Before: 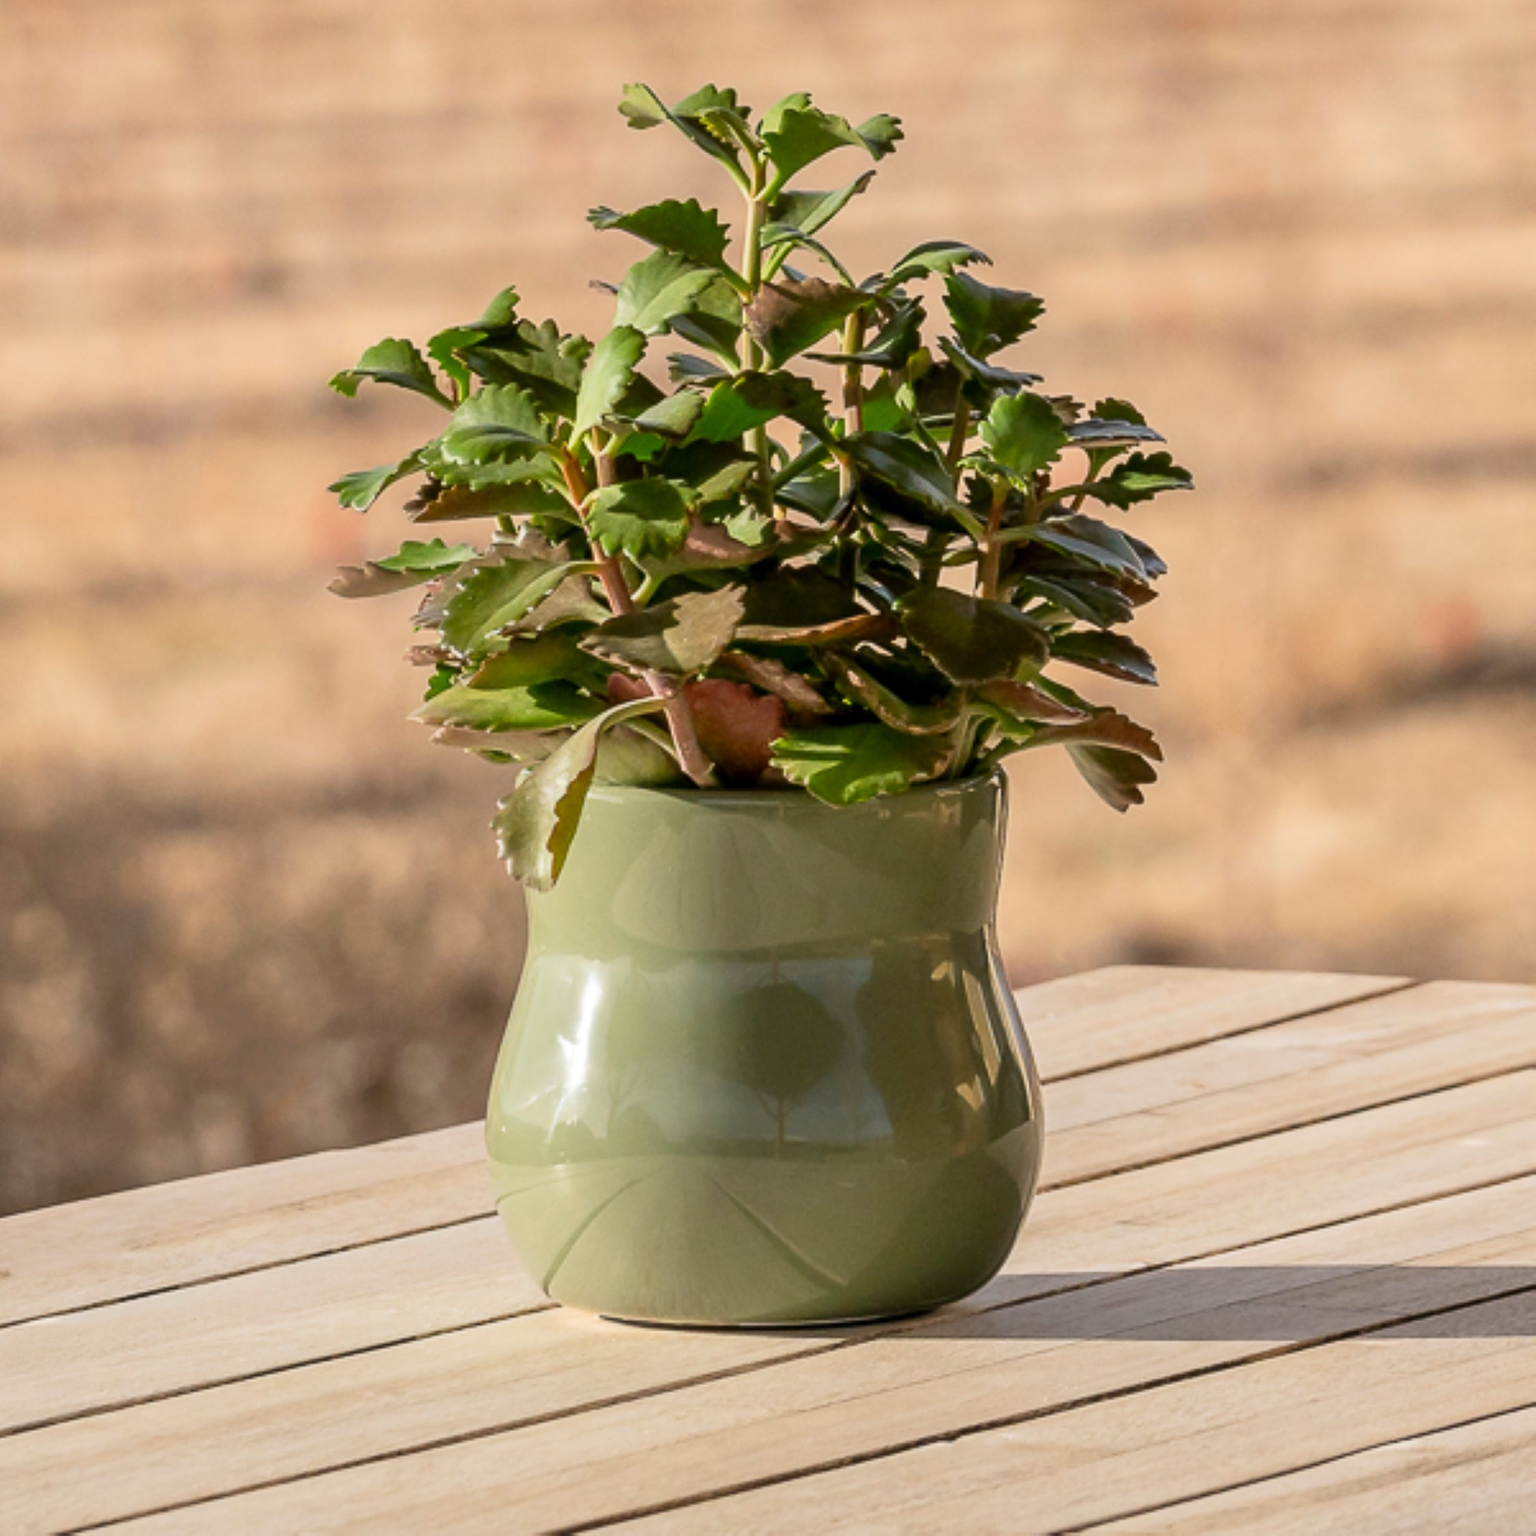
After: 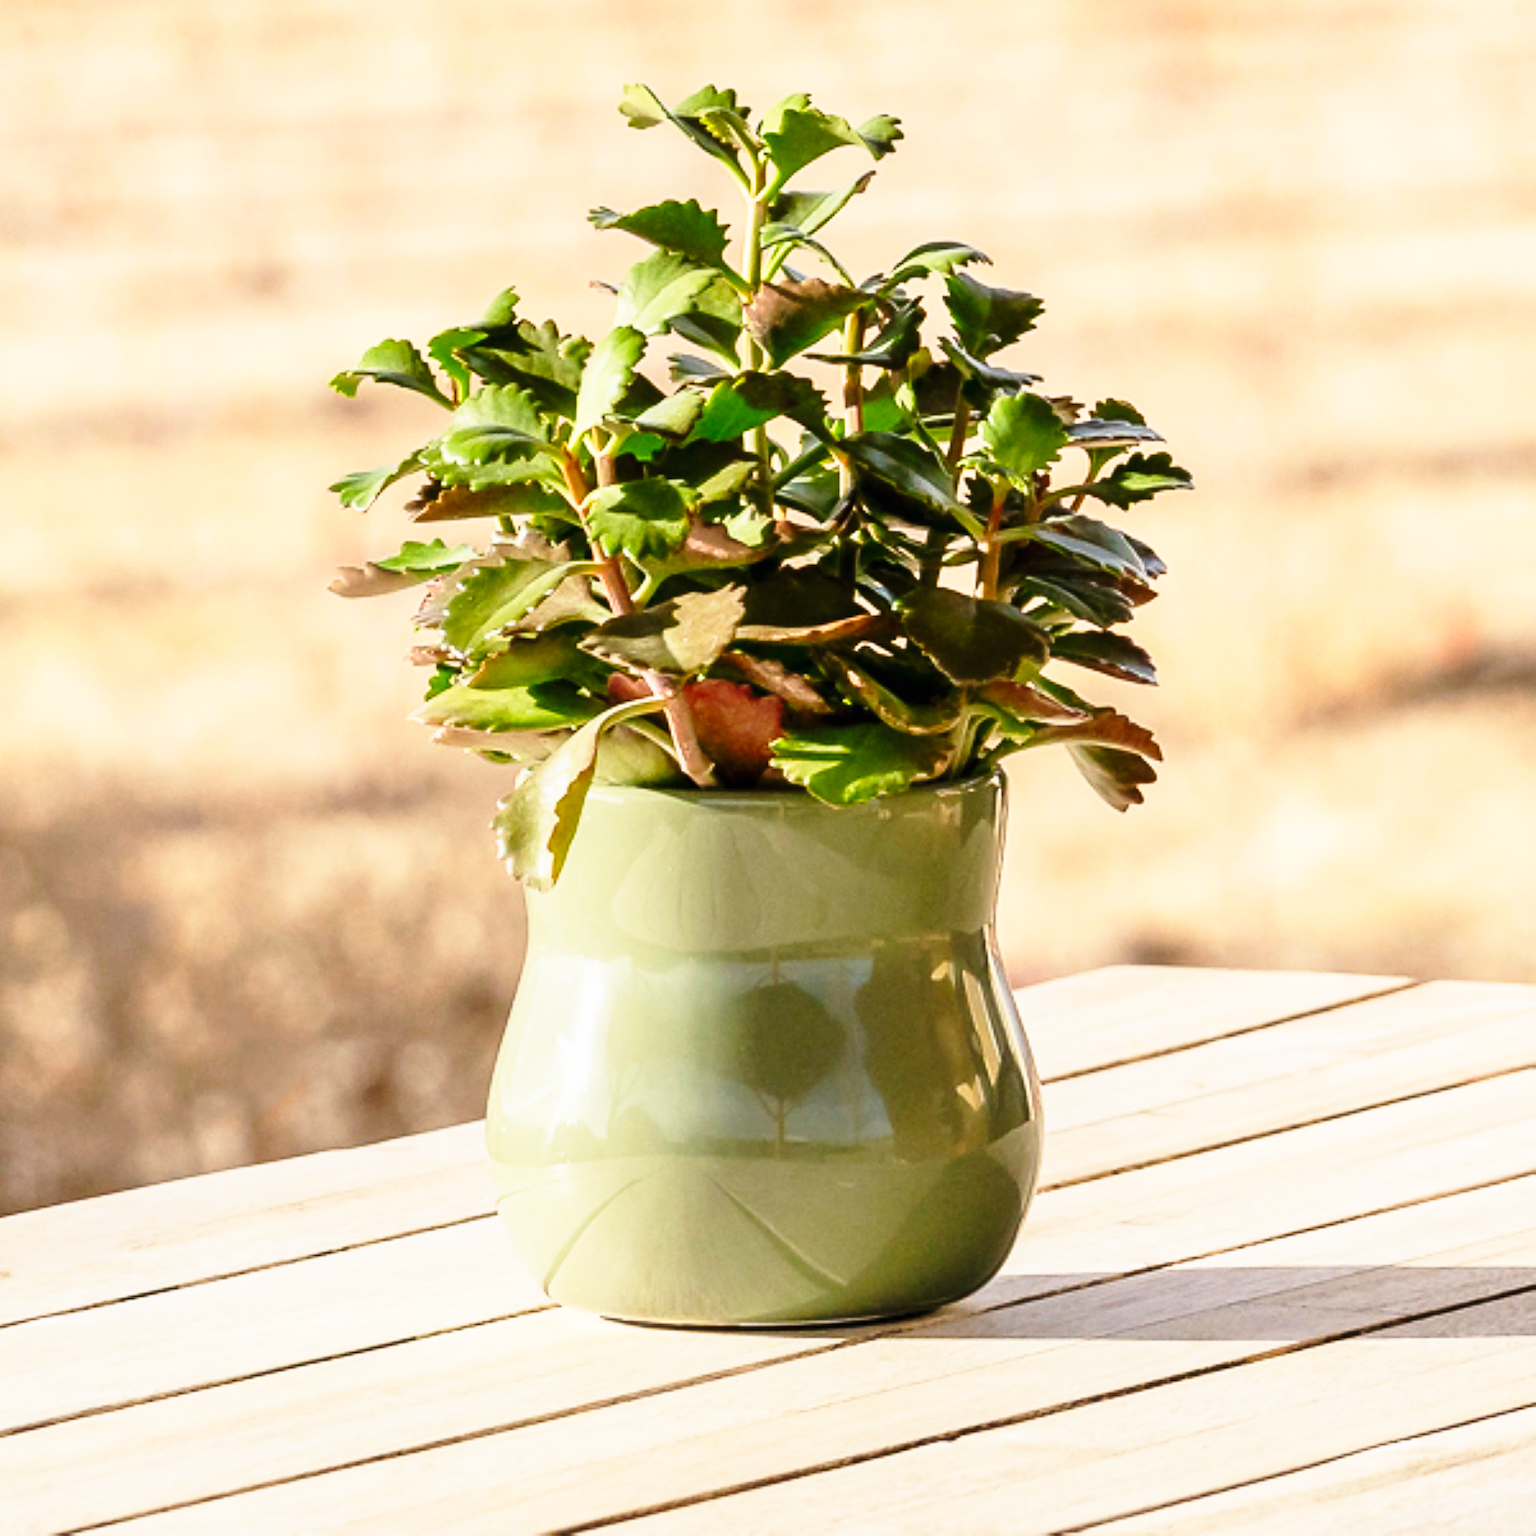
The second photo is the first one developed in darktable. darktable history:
base curve: curves: ch0 [(0, 0) (0.026, 0.03) (0.109, 0.232) (0.351, 0.748) (0.669, 0.968) (1, 1)], preserve colors none
local contrast: mode bilateral grid, contrast 100, coarseness 99, detail 95%, midtone range 0.2
